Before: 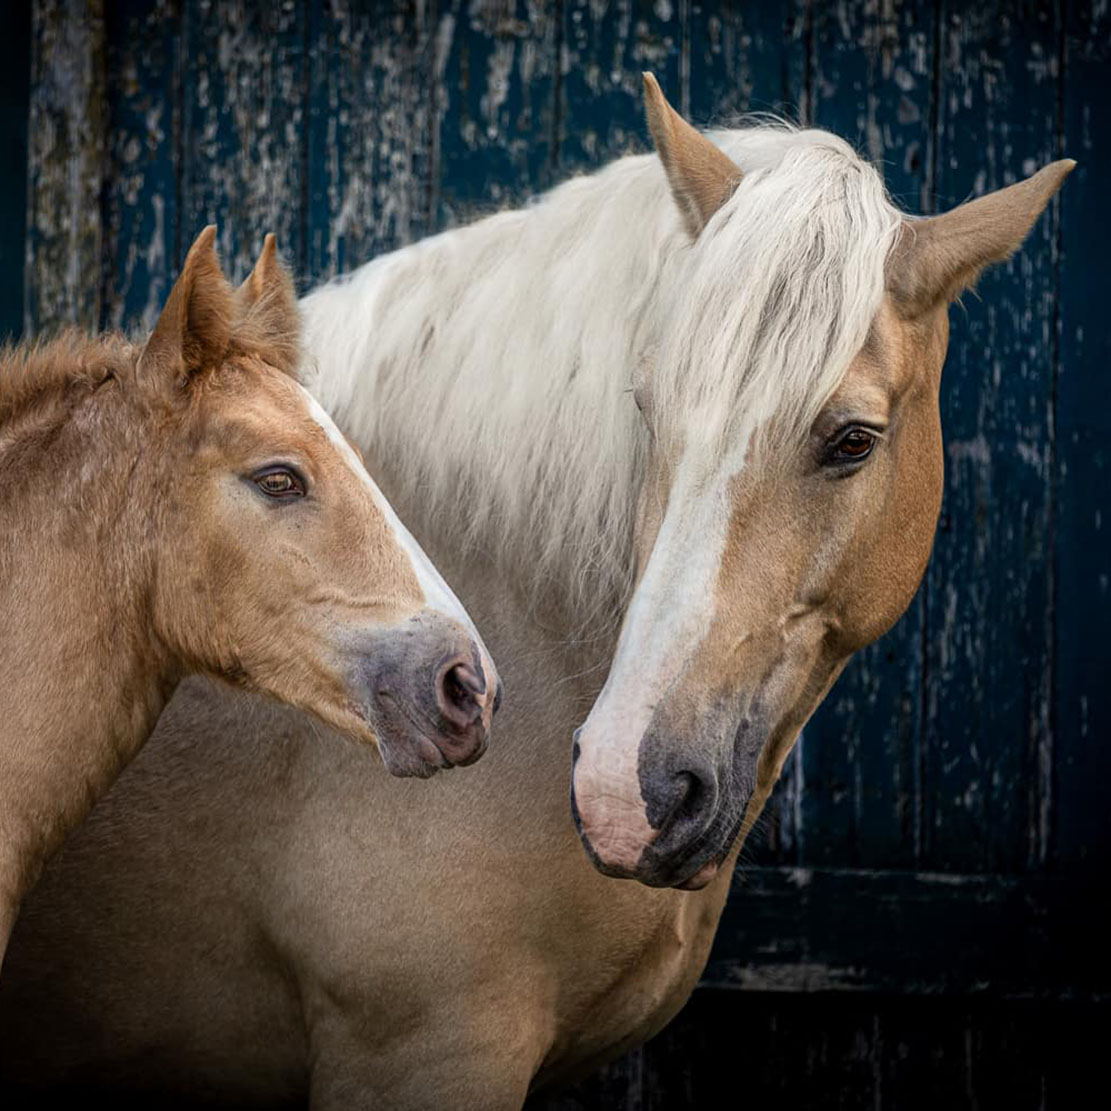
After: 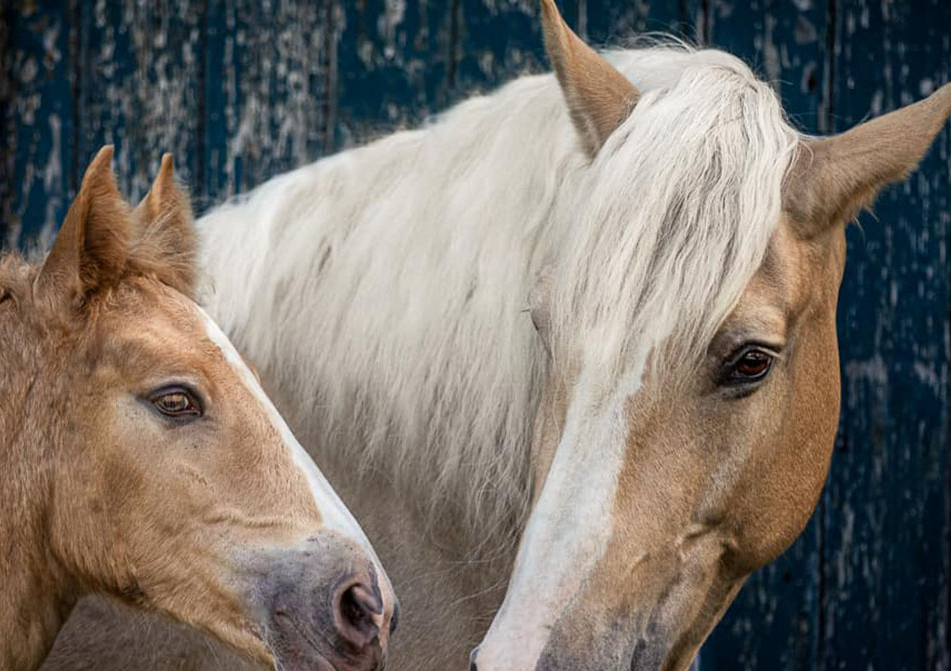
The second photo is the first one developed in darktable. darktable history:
crop and rotate: left 9.345%, top 7.22%, right 4.982%, bottom 32.331%
